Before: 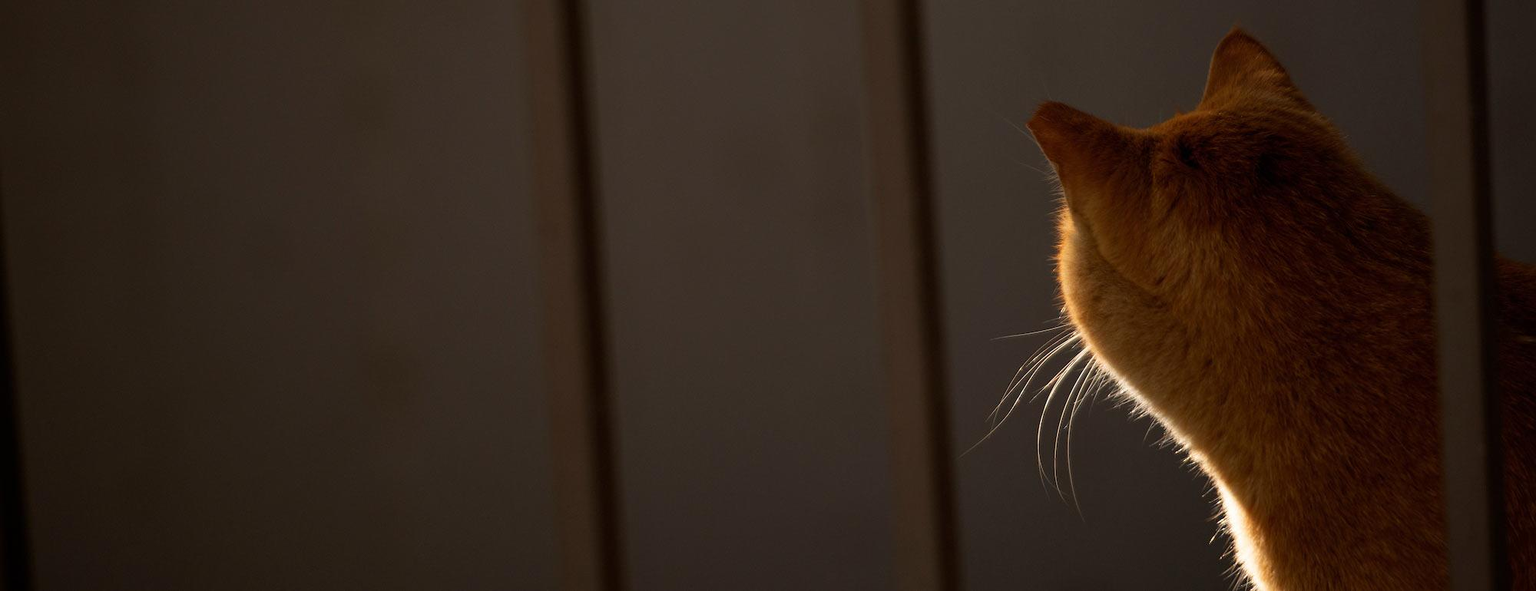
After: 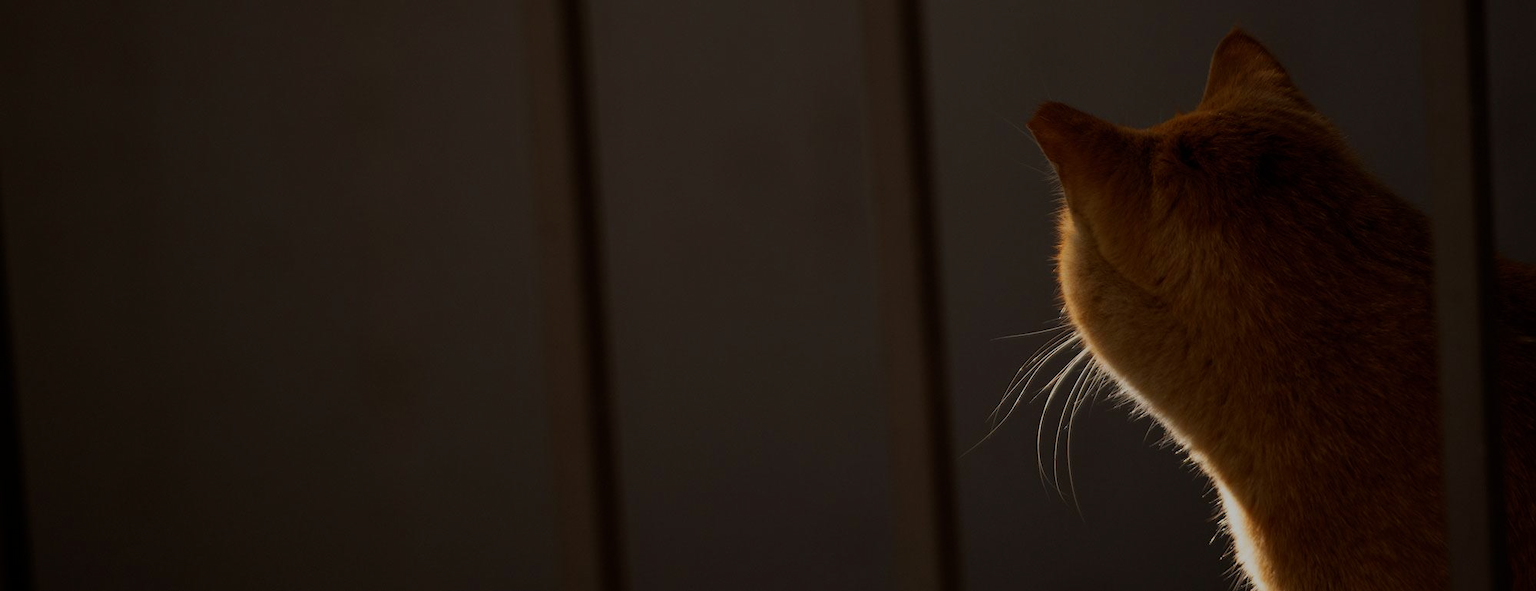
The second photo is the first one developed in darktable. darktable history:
exposure: exposure -0.998 EV, compensate highlight preservation false
